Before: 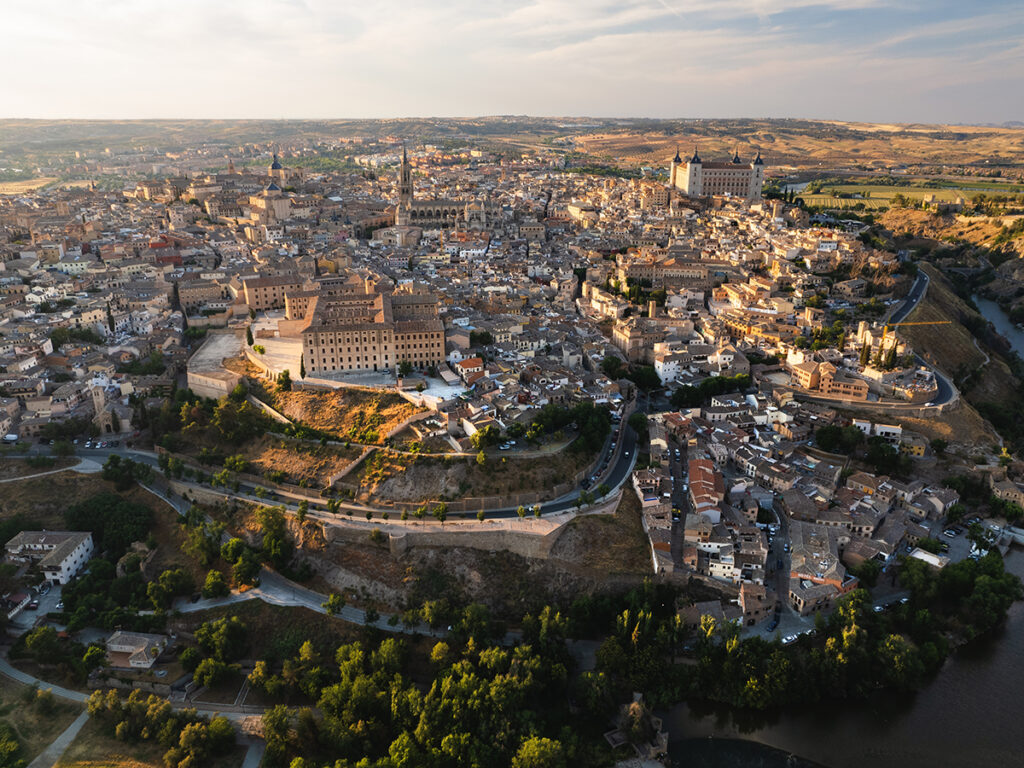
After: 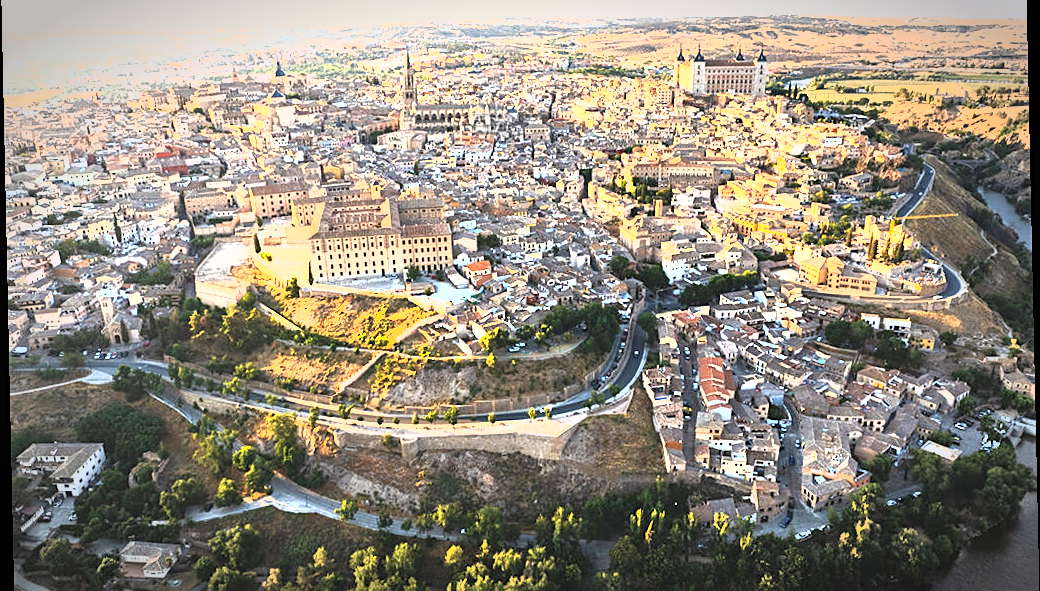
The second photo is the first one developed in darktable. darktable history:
vignetting: automatic ratio true
exposure: black level correction 0, exposure 2.088 EV, compensate exposure bias true, compensate highlight preservation false
sharpen: on, module defaults
rotate and perspective: rotation -1.24°, automatic cropping off
crop: top 13.819%, bottom 11.169%
shadows and highlights: radius 125.46, shadows 30.51, highlights -30.51, low approximation 0.01, soften with gaussian
